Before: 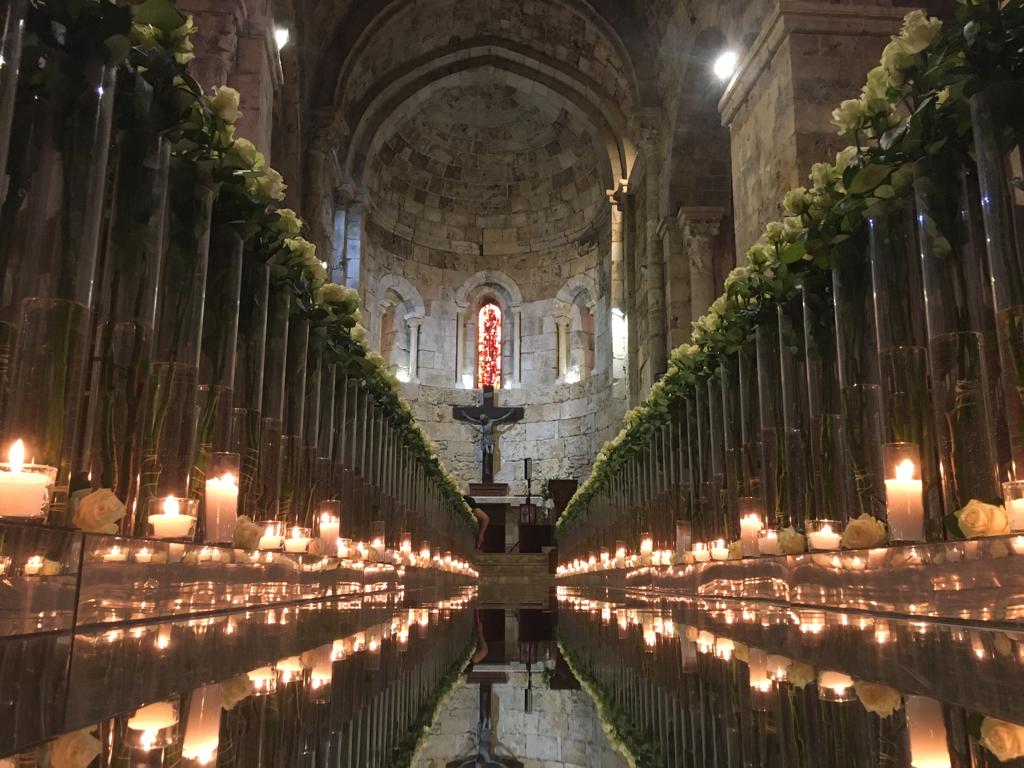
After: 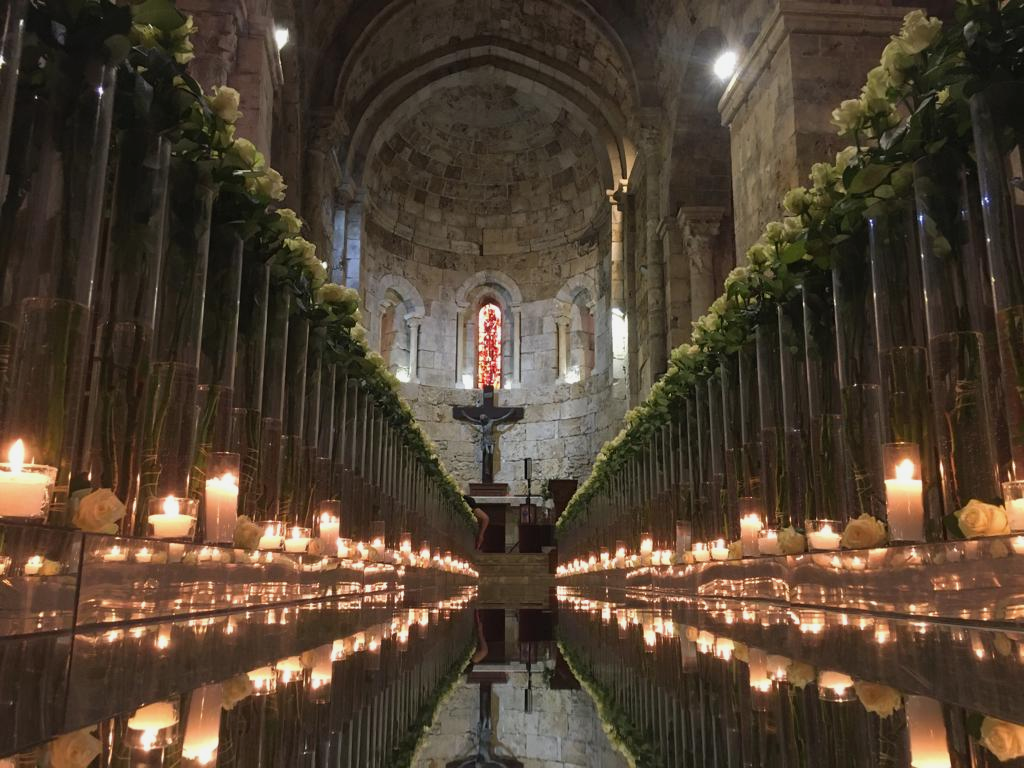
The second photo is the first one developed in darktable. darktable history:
exposure: exposure -0.153 EV, compensate highlight preservation false
